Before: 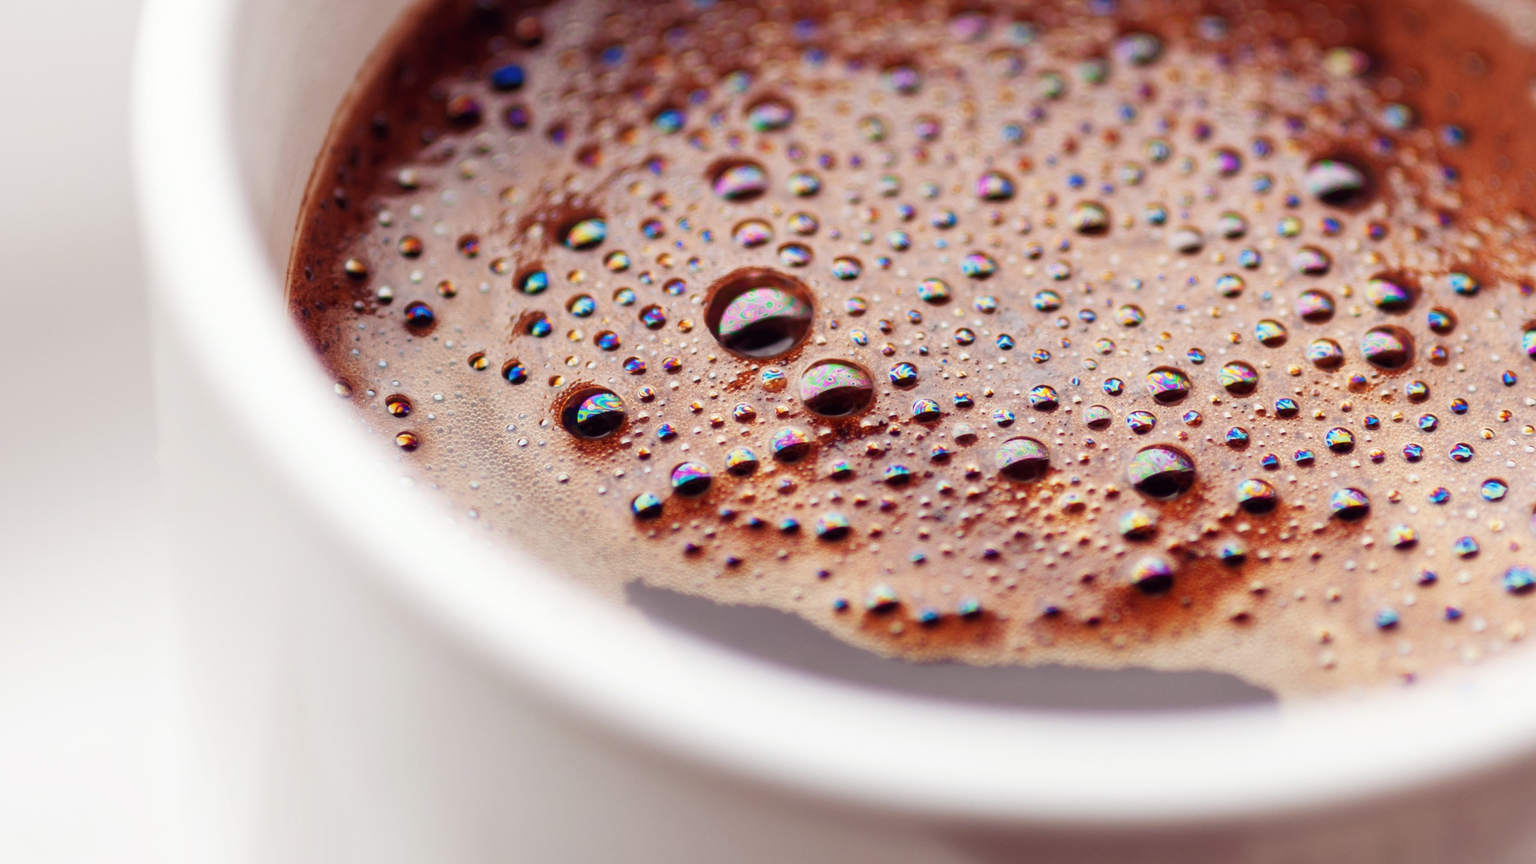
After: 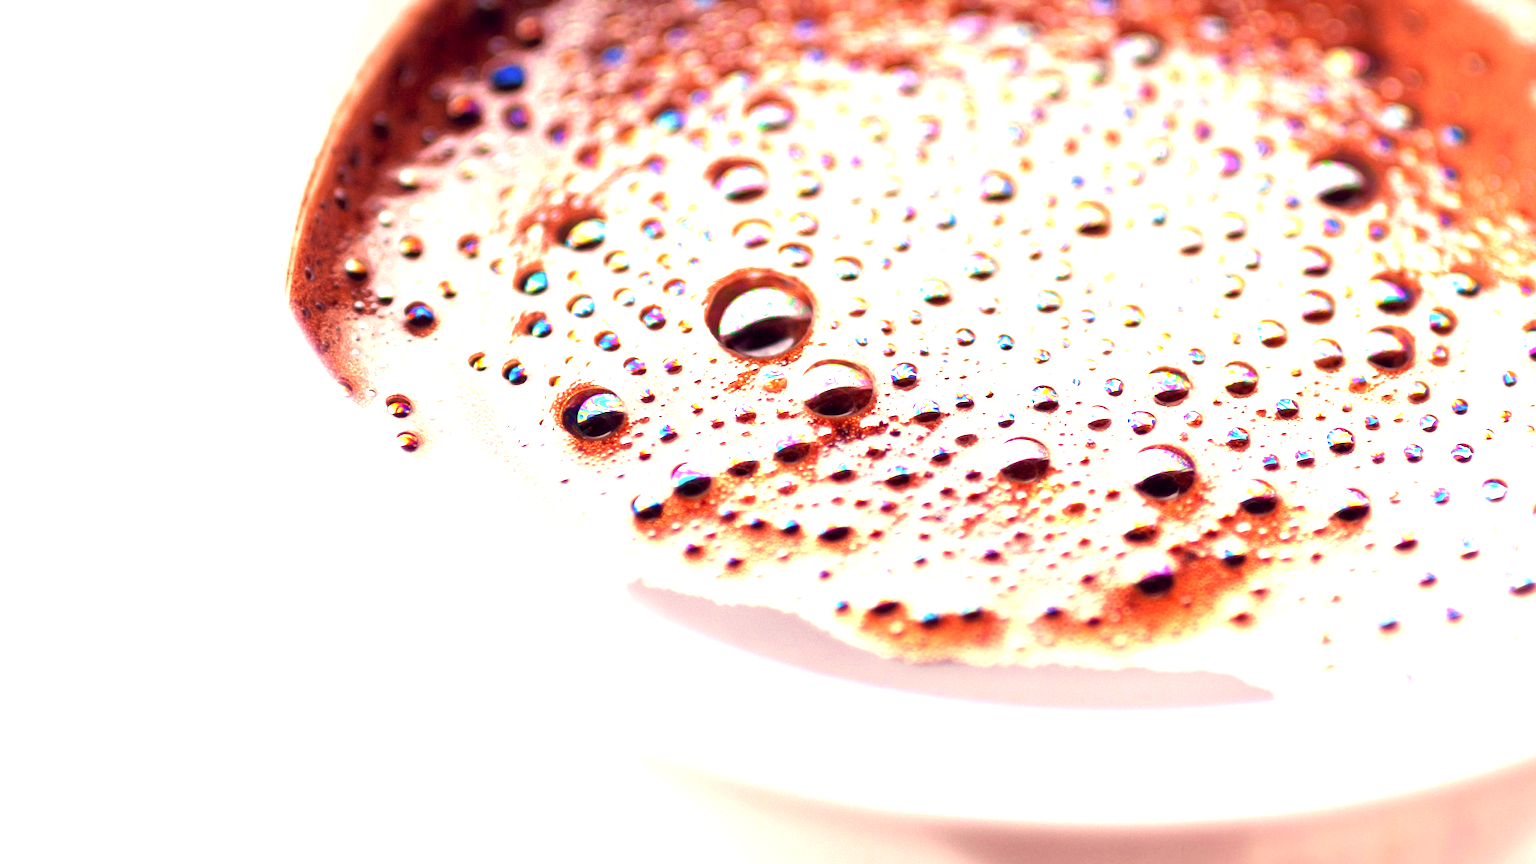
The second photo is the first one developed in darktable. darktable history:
exposure: black level correction 0.001, exposure 2 EV, compensate highlight preservation false
color calibration: x 0.334, y 0.349, temperature 5426 K
